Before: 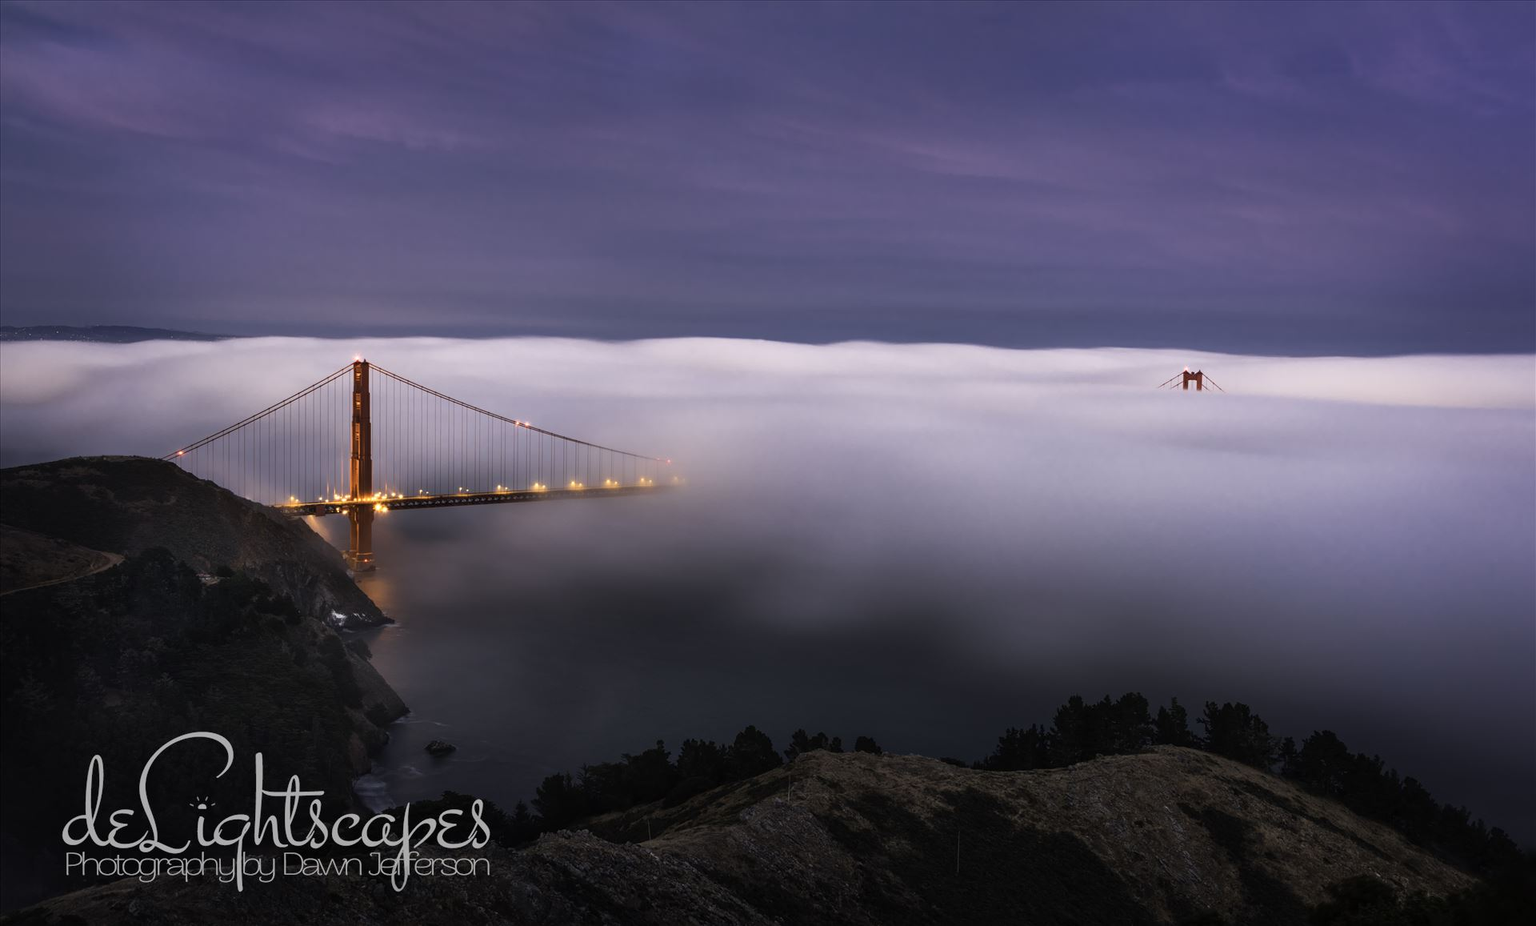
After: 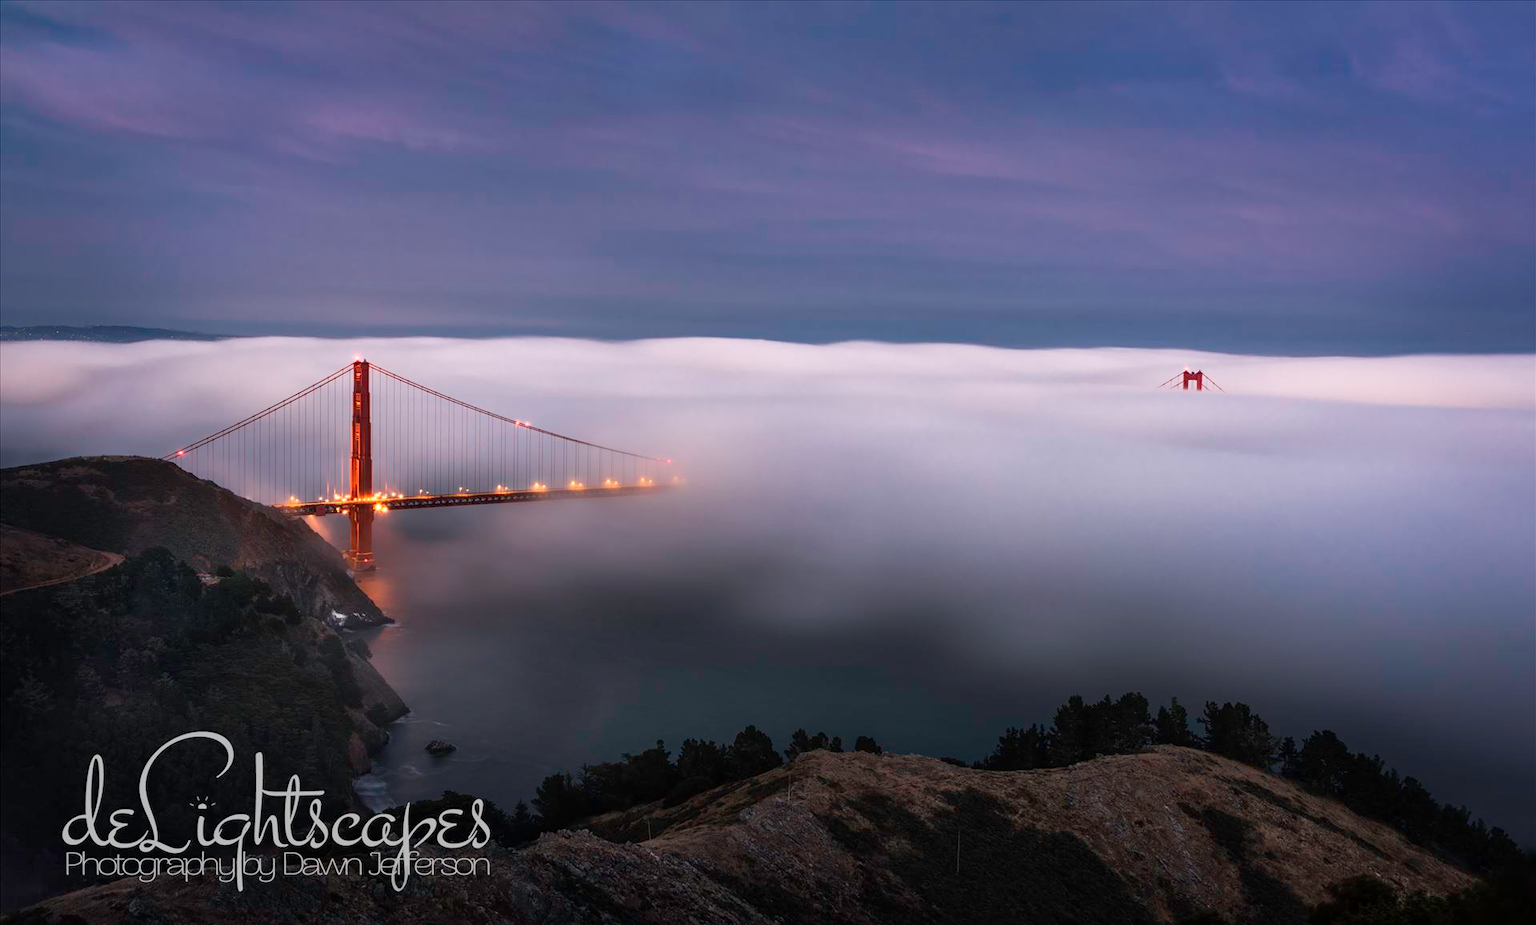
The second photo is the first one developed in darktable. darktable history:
color correction: highlights b* -0.061
